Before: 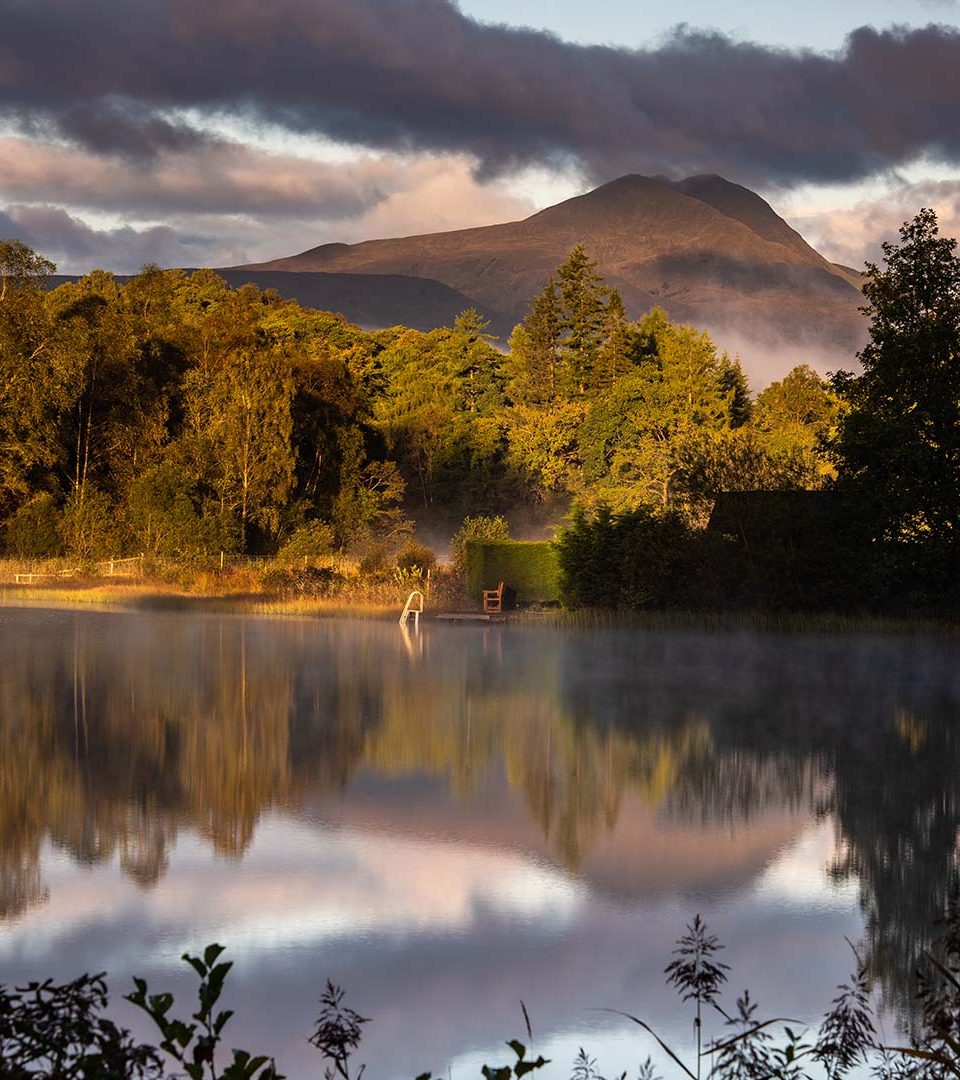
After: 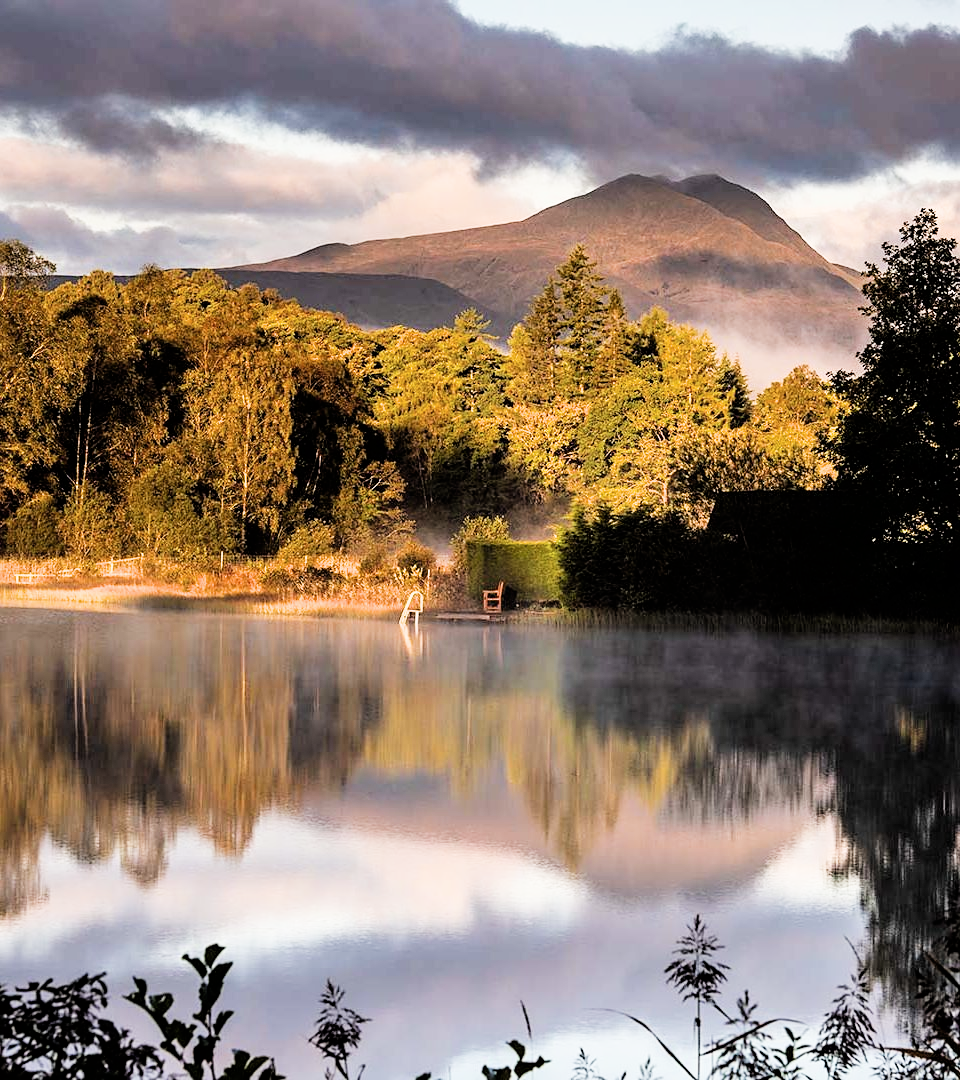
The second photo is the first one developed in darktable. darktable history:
sharpen: amount 0.2
tone equalizer: on, module defaults
contrast brightness saturation: saturation -0.05
filmic rgb: black relative exposure -5 EV, hardness 2.88, contrast 1.3, highlights saturation mix -30%
exposure: black level correction 0, exposure 1.198 EV, compensate exposure bias true, compensate highlight preservation false
